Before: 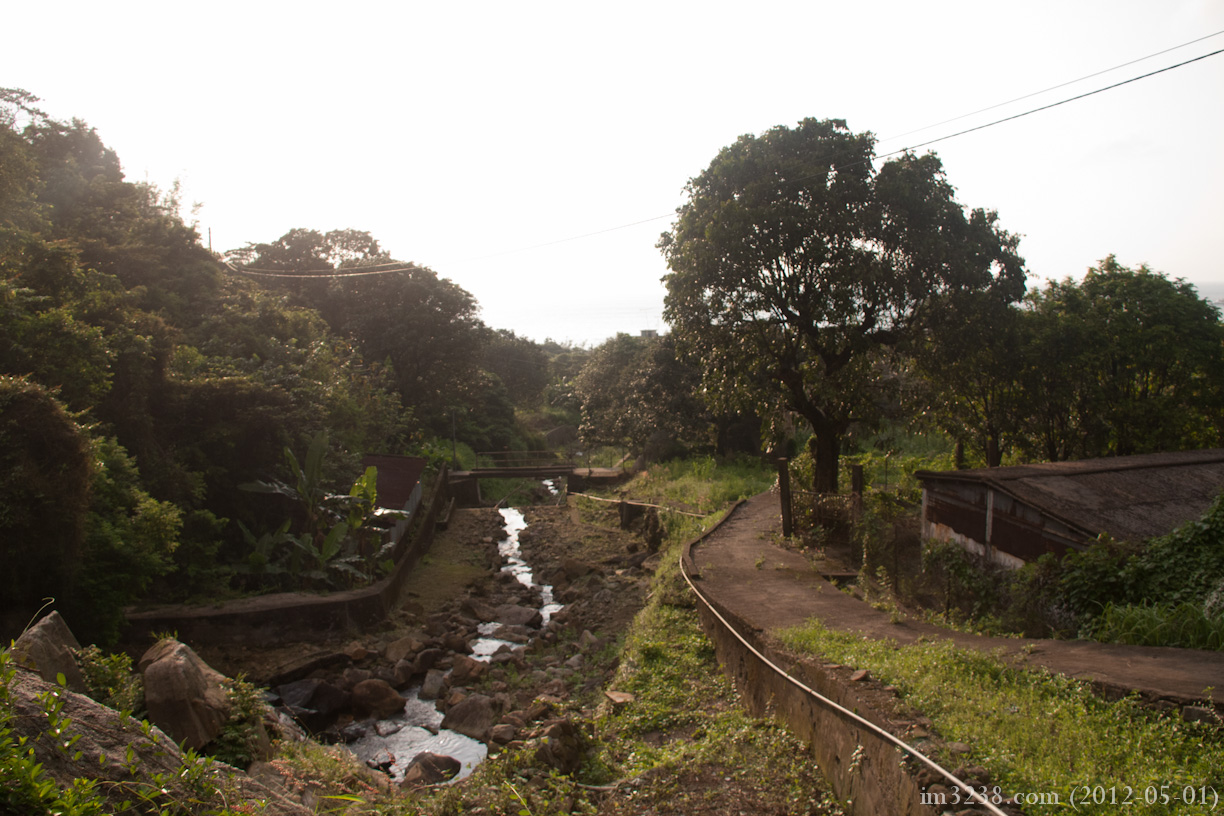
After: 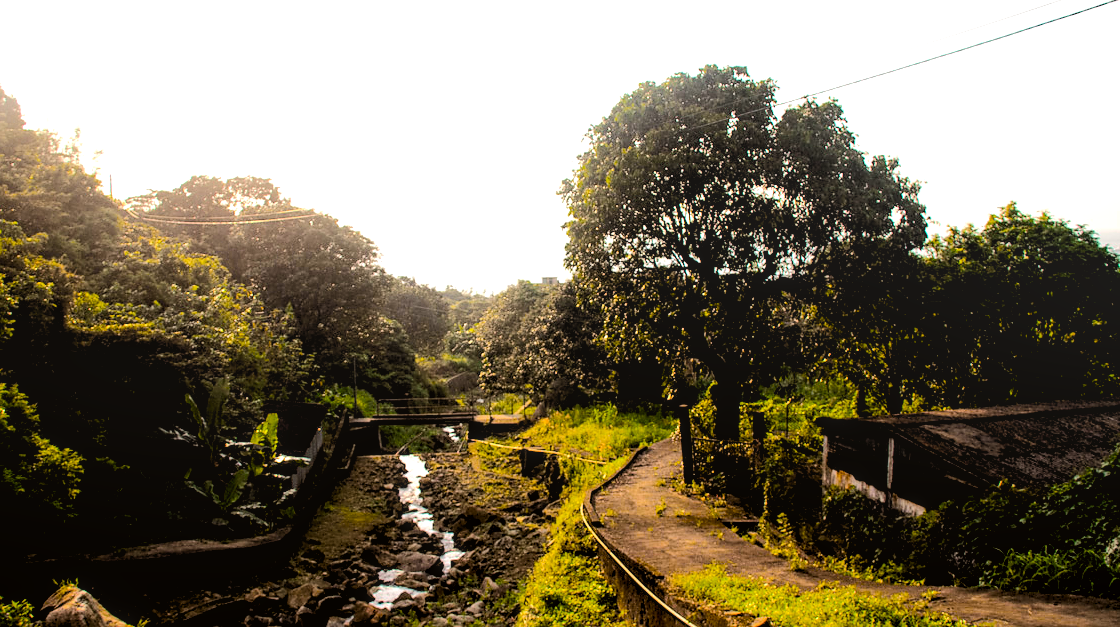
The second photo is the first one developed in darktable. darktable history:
sharpen: radius 0.969, amount 0.604
crop: left 8.155%, top 6.611%, bottom 15.385%
rgb levels: levels [[0.029, 0.461, 0.922], [0, 0.5, 1], [0, 0.5, 1]]
white balance: emerald 1
rgb curve: curves: ch0 [(0, 0) (0.175, 0.154) (0.785, 0.663) (1, 1)]
tone curve: curves: ch0 [(0, 0.011) (0.104, 0.085) (0.236, 0.234) (0.398, 0.507) (0.472, 0.62) (0.641, 0.773) (0.835, 0.883) (1, 0.961)]; ch1 [(0, 0) (0.353, 0.344) (0.43, 0.401) (0.479, 0.476) (0.502, 0.504) (0.54, 0.542) (0.602, 0.613) (0.638, 0.668) (0.693, 0.727) (1, 1)]; ch2 [(0, 0) (0.34, 0.314) (0.434, 0.43) (0.5, 0.506) (0.528, 0.534) (0.55, 0.567) (0.595, 0.613) (0.644, 0.729) (1, 1)], color space Lab, independent channels, preserve colors none
local contrast: on, module defaults
color balance rgb: linear chroma grading › global chroma 20%, perceptual saturation grading › global saturation 25%, perceptual brilliance grading › global brilliance 20%, global vibrance 20%
